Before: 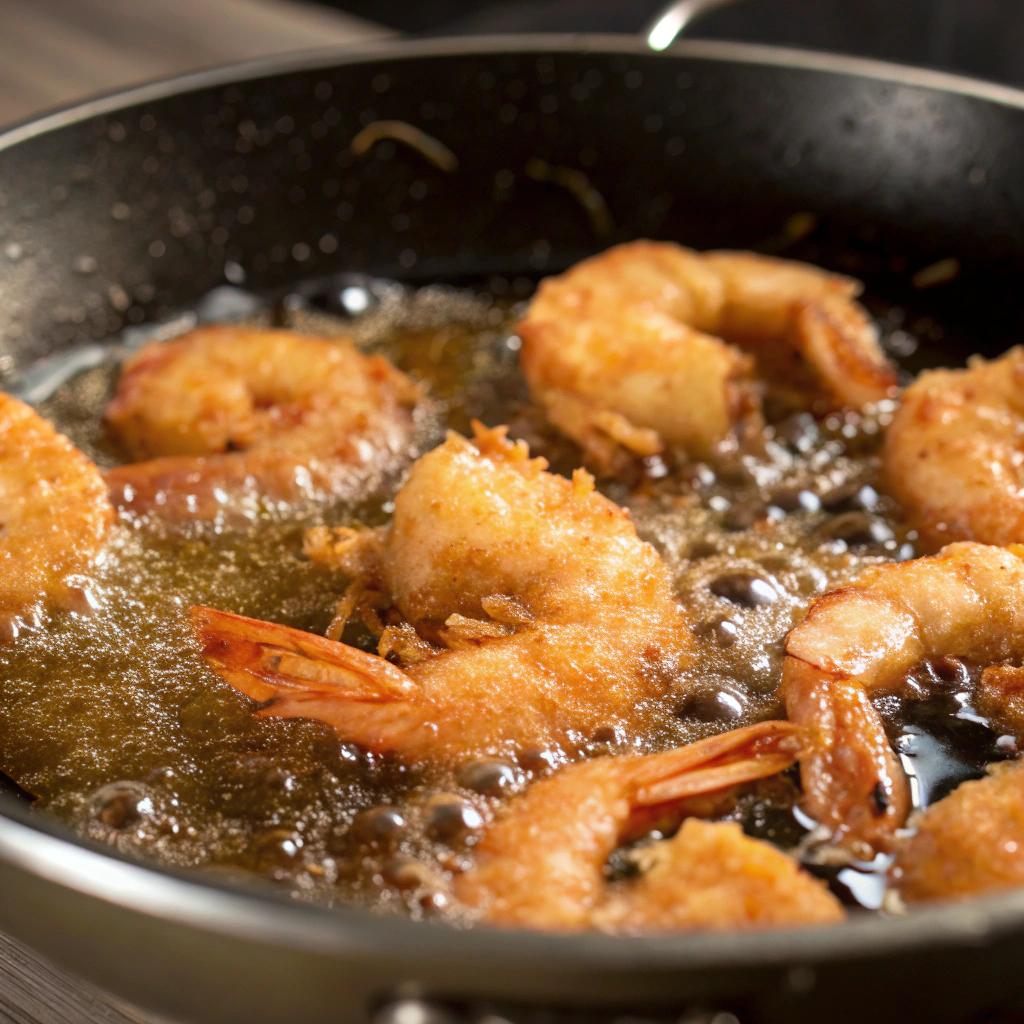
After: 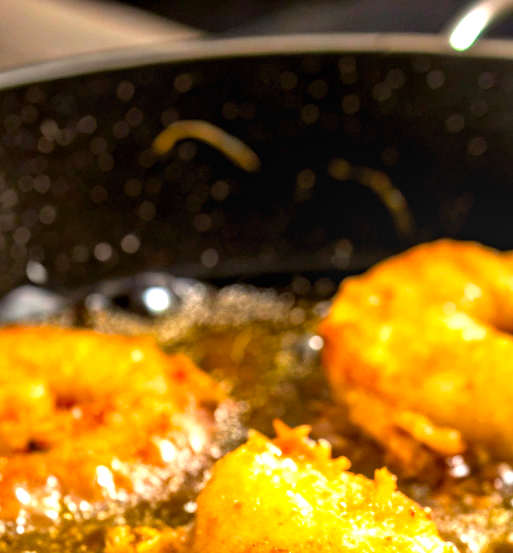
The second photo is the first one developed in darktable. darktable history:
color balance rgb: global offset › luminance -0.496%, perceptual saturation grading › global saturation 35.682%
tone equalizer: -8 EV -0.455 EV, -7 EV -0.417 EV, -6 EV -0.308 EV, -5 EV -0.215 EV, -3 EV 0.213 EV, -2 EV 0.352 EV, -1 EV 0.39 EV, +0 EV 0.435 EV
crop: left 19.369%, right 30.528%, bottom 45.917%
shadows and highlights: radius 120.23, shadows 21.71, white point adjustment -9.55, highlights -14.03, soften with gaussian
local contrast: on, module defaults
exposure: black level correction 0, exposure 0.893 EV, compensate exposure bias true, compensate highlight preservation false
